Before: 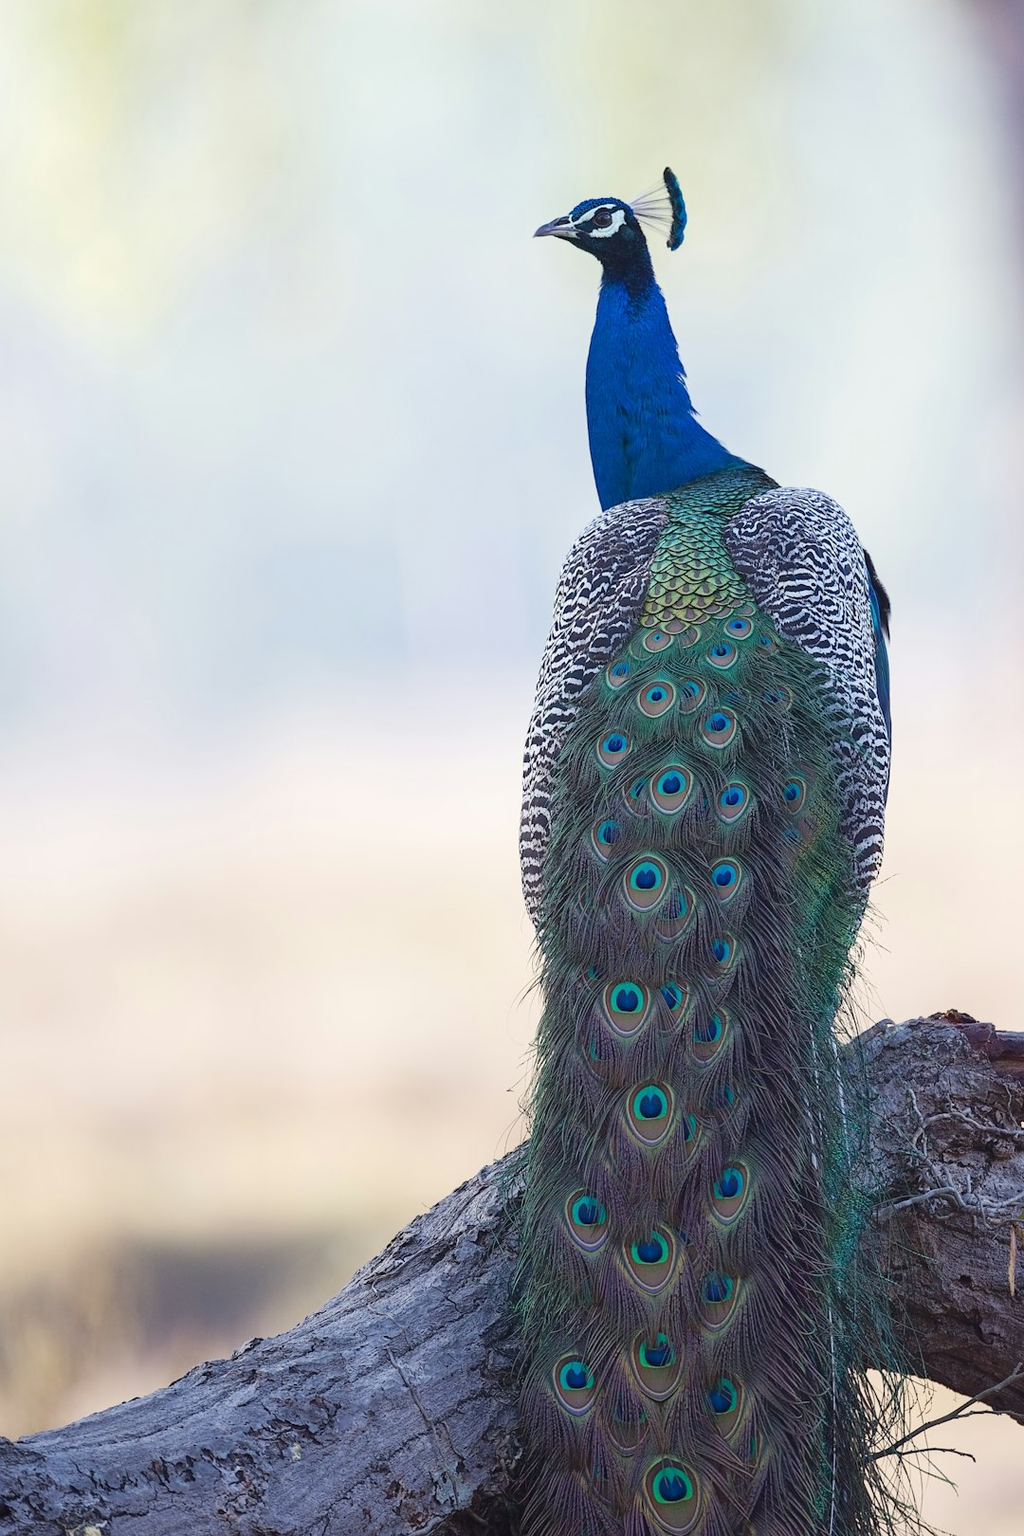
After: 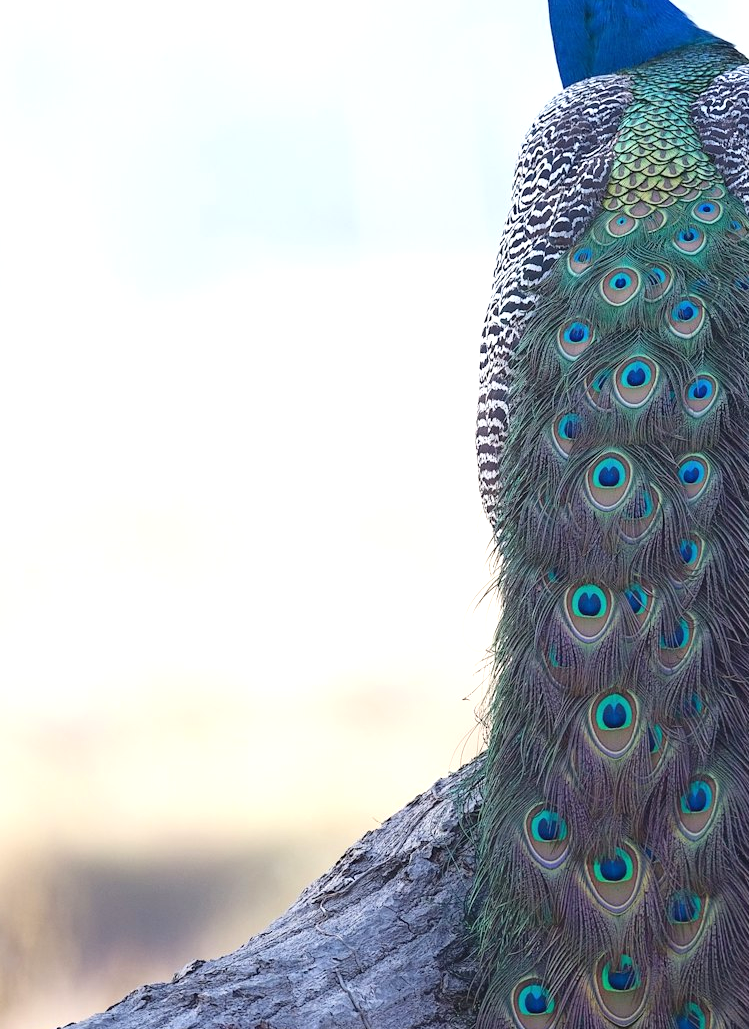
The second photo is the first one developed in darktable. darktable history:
crop: left 6.678%, top 27.849%, right 23.912%, bottom 8.607%
exposure: black level correction 0, exposure 0.5 EV, compensate highlight preservation false
